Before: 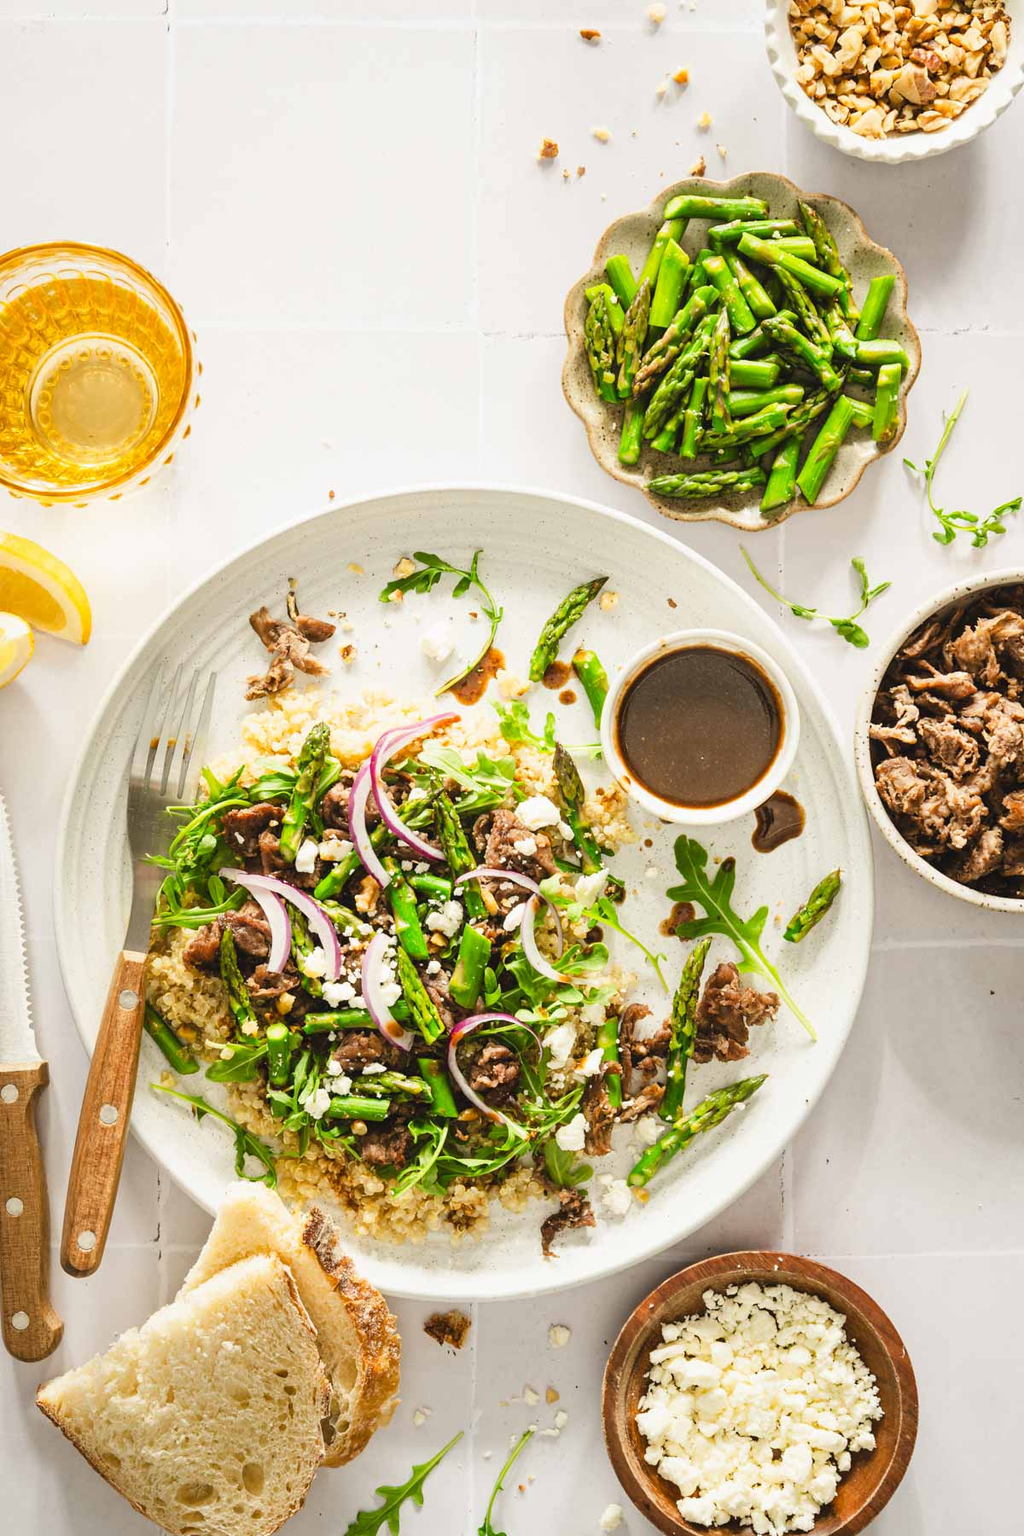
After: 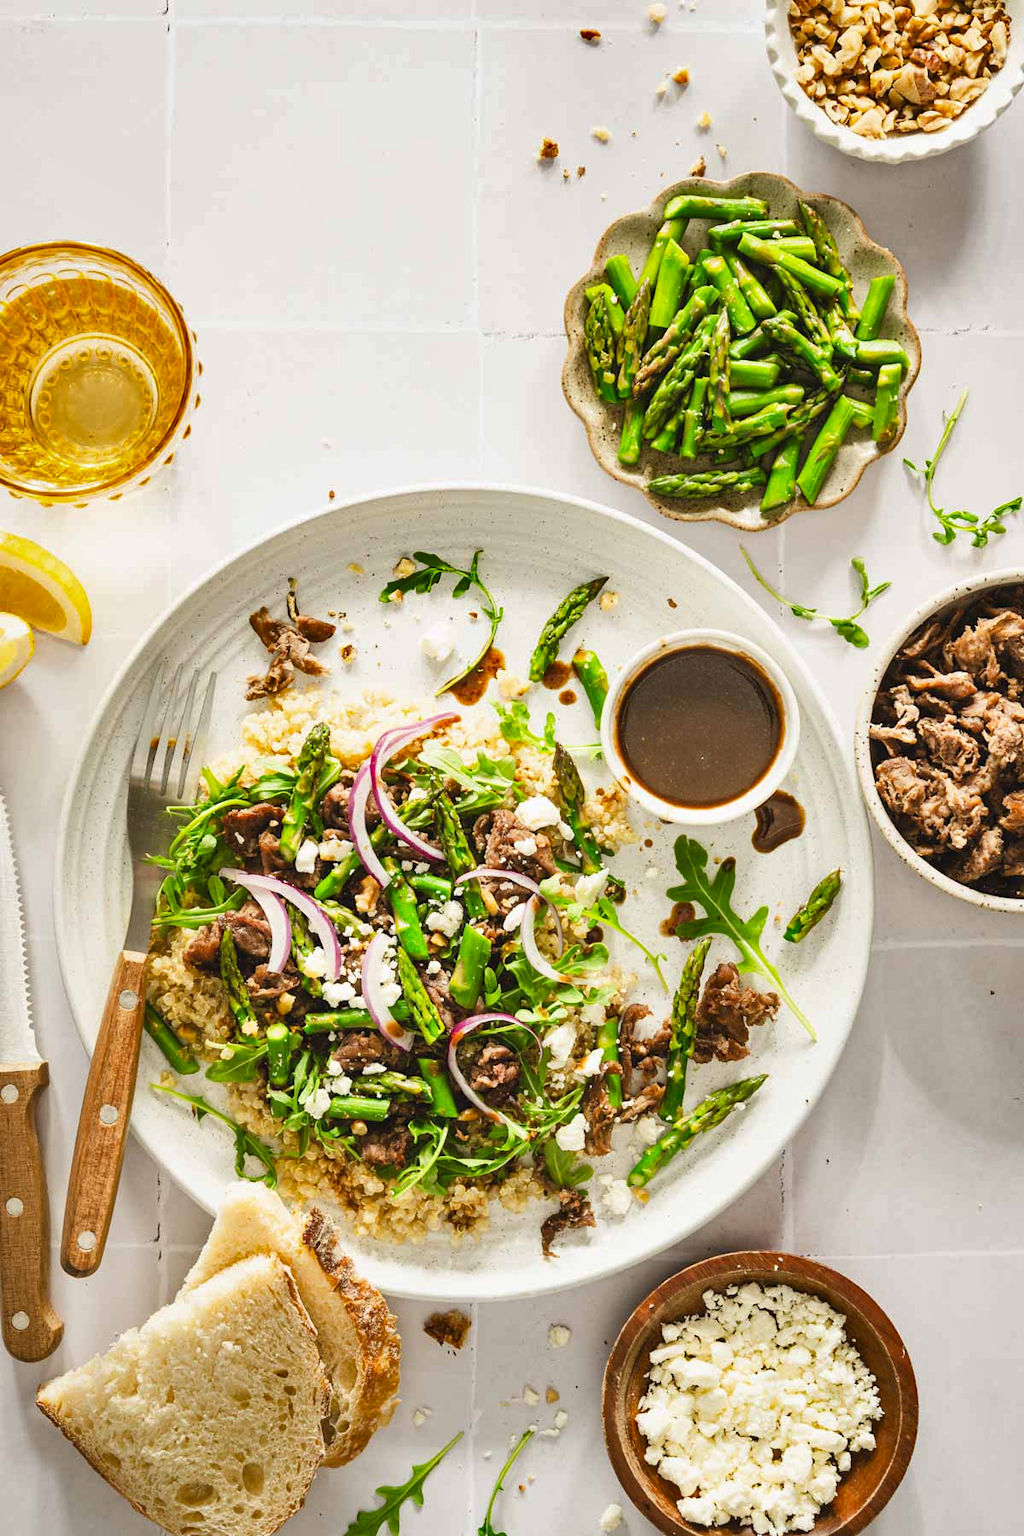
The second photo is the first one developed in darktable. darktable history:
shadows and highlights: white point adjustment 0.033, soften with gaussian
